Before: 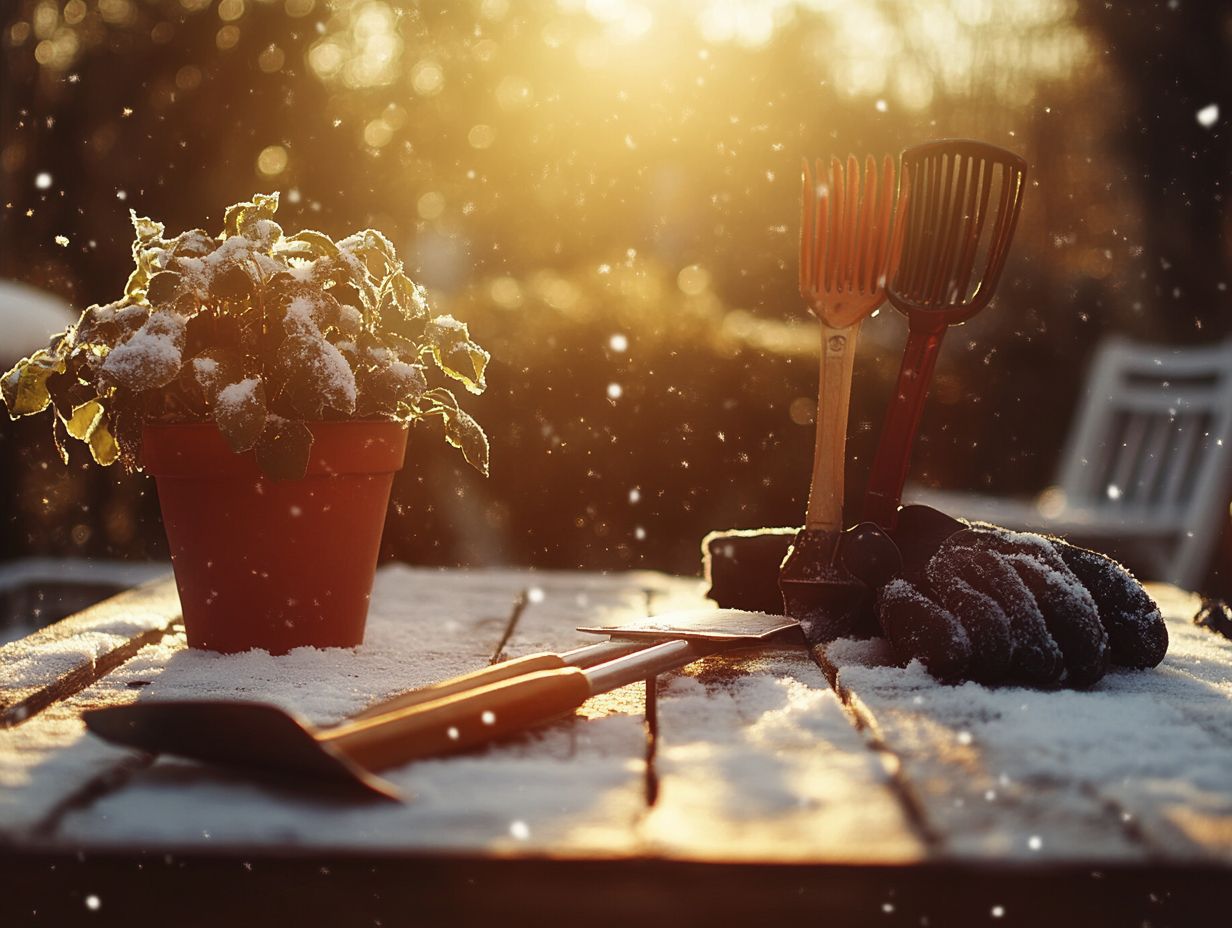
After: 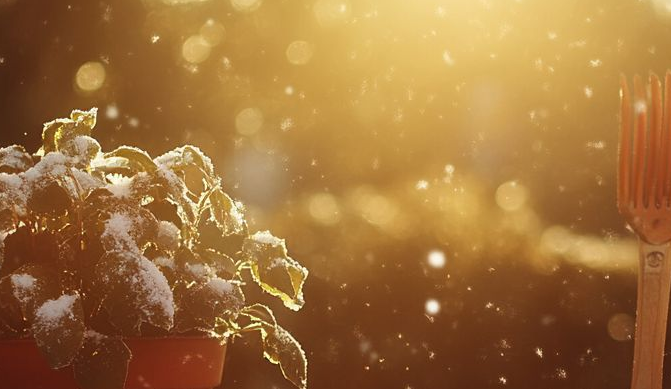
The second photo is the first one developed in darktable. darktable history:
crop: left 14.842%, top 9.072%, right 30.673%, bottom 48.921%
